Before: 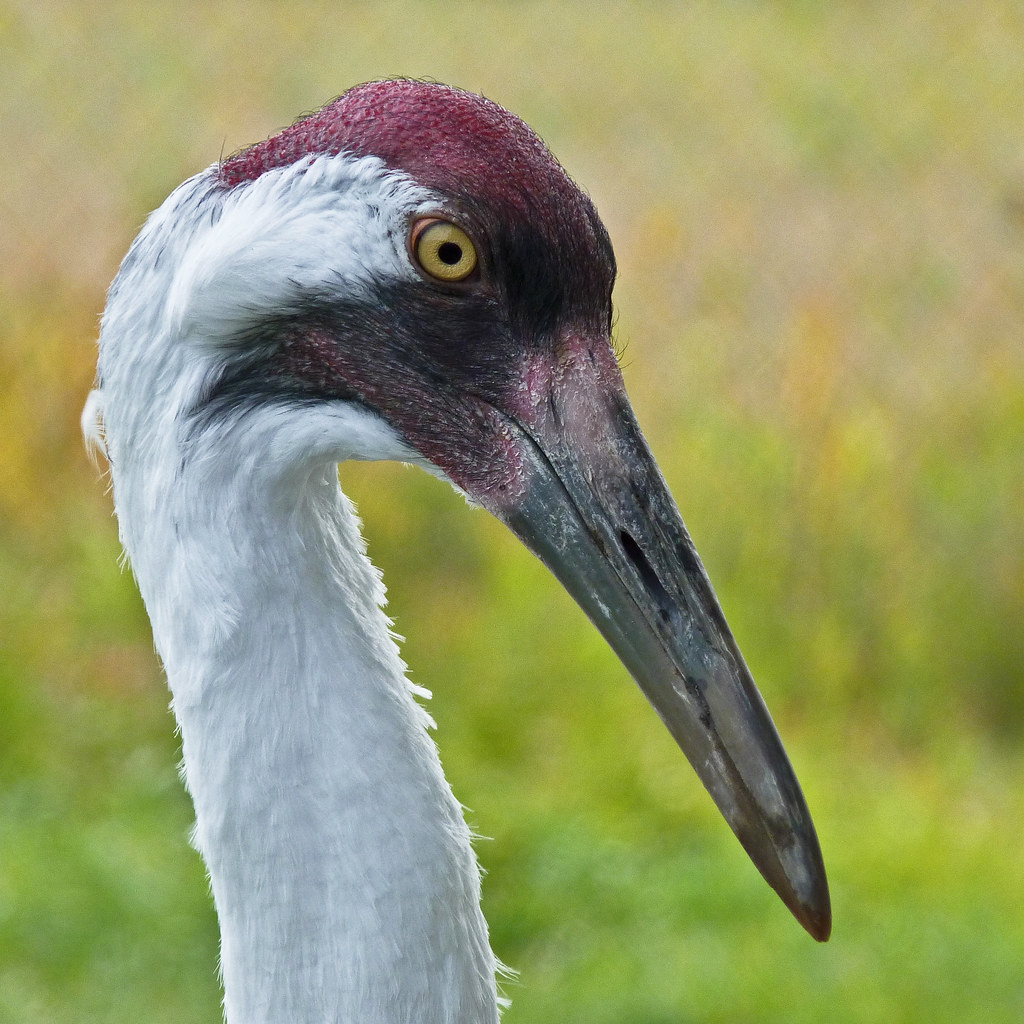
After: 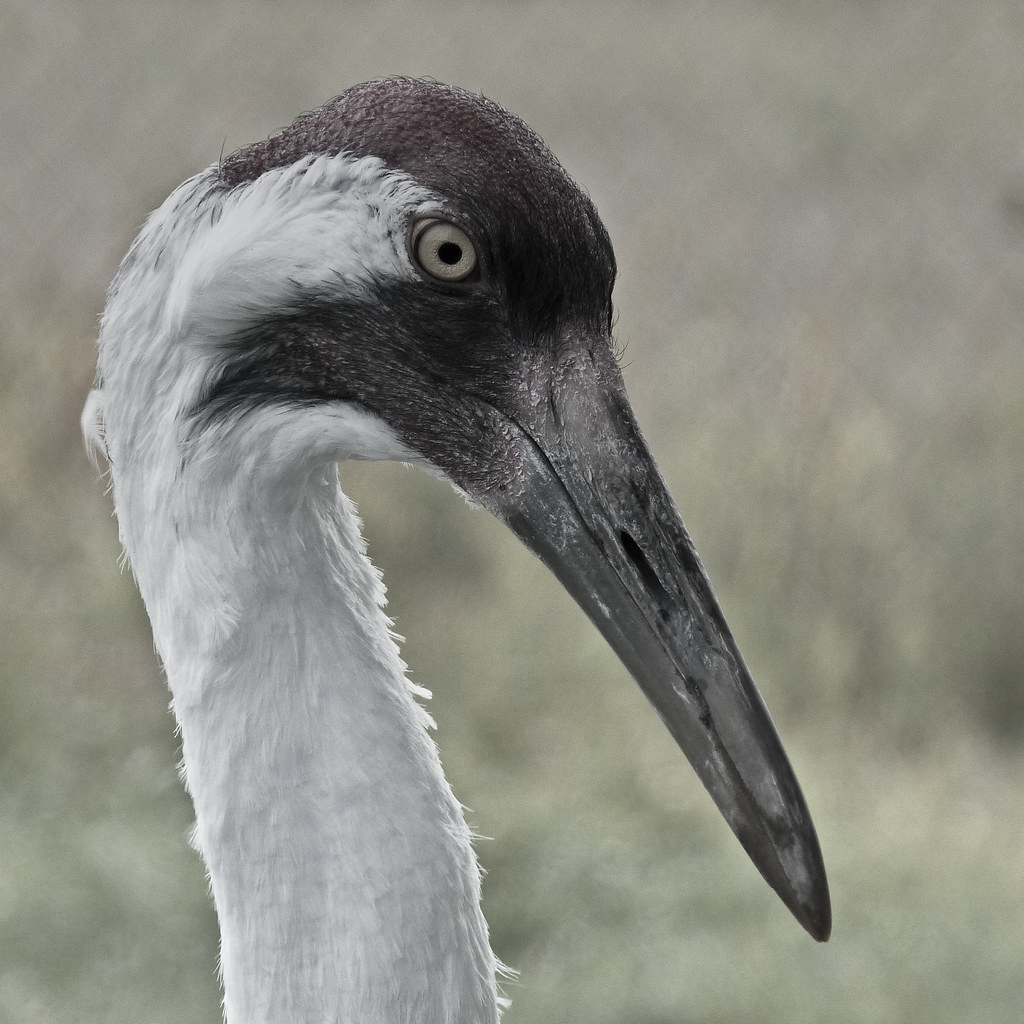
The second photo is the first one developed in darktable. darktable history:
color correction: saturation 0.2
graduated density: on, module defaults
